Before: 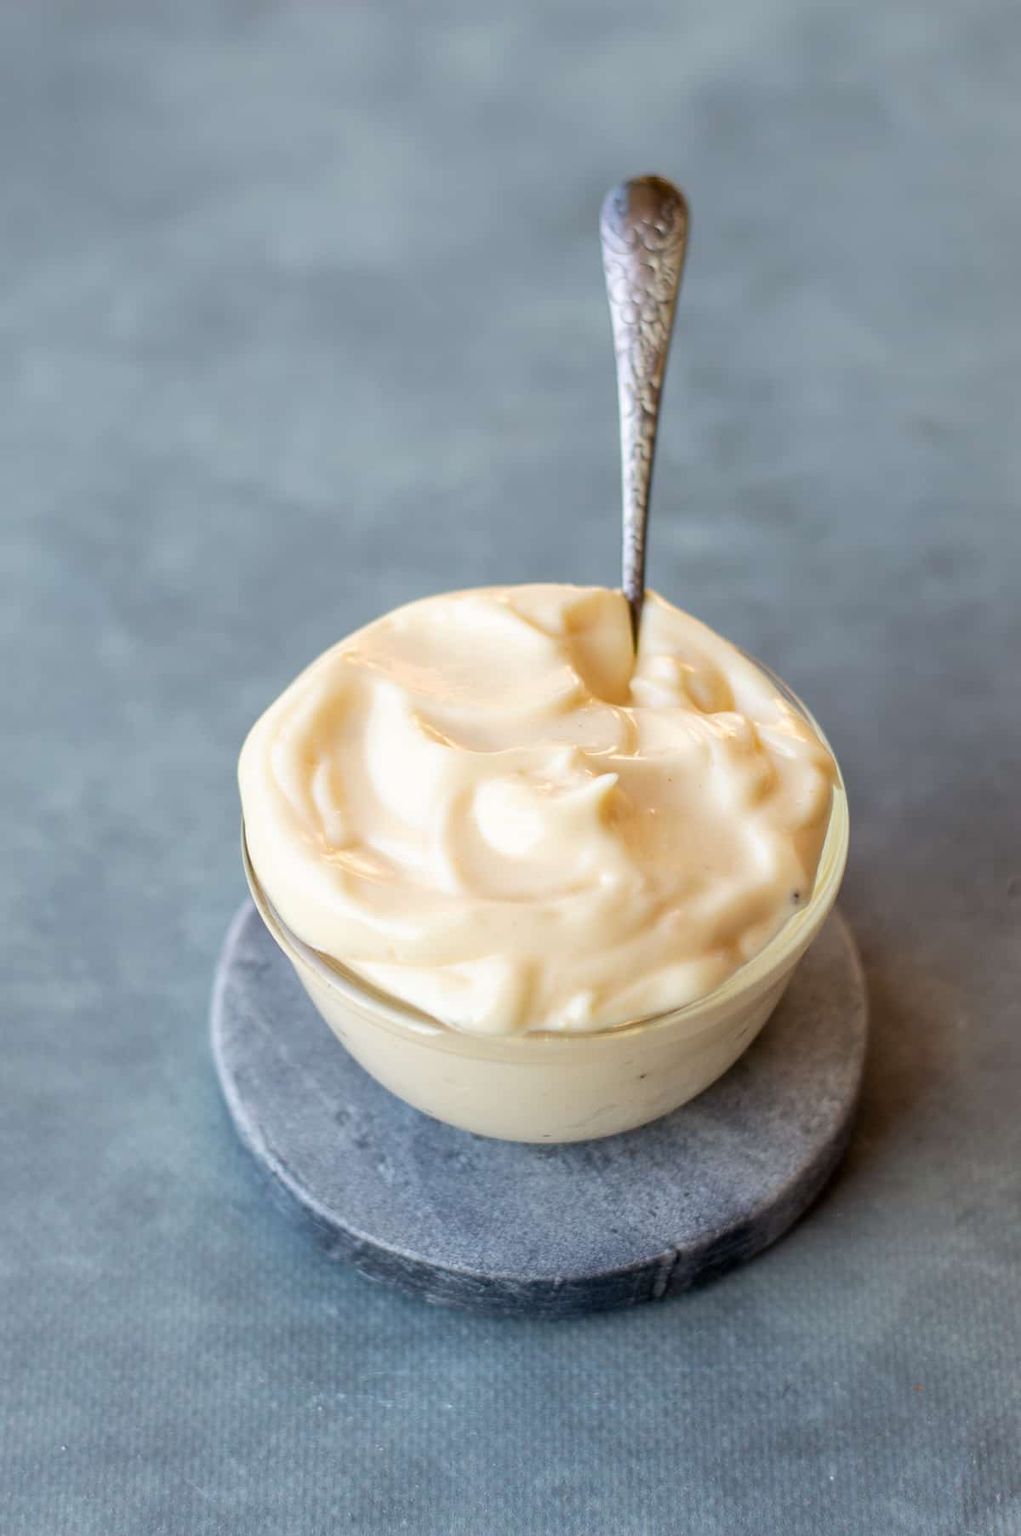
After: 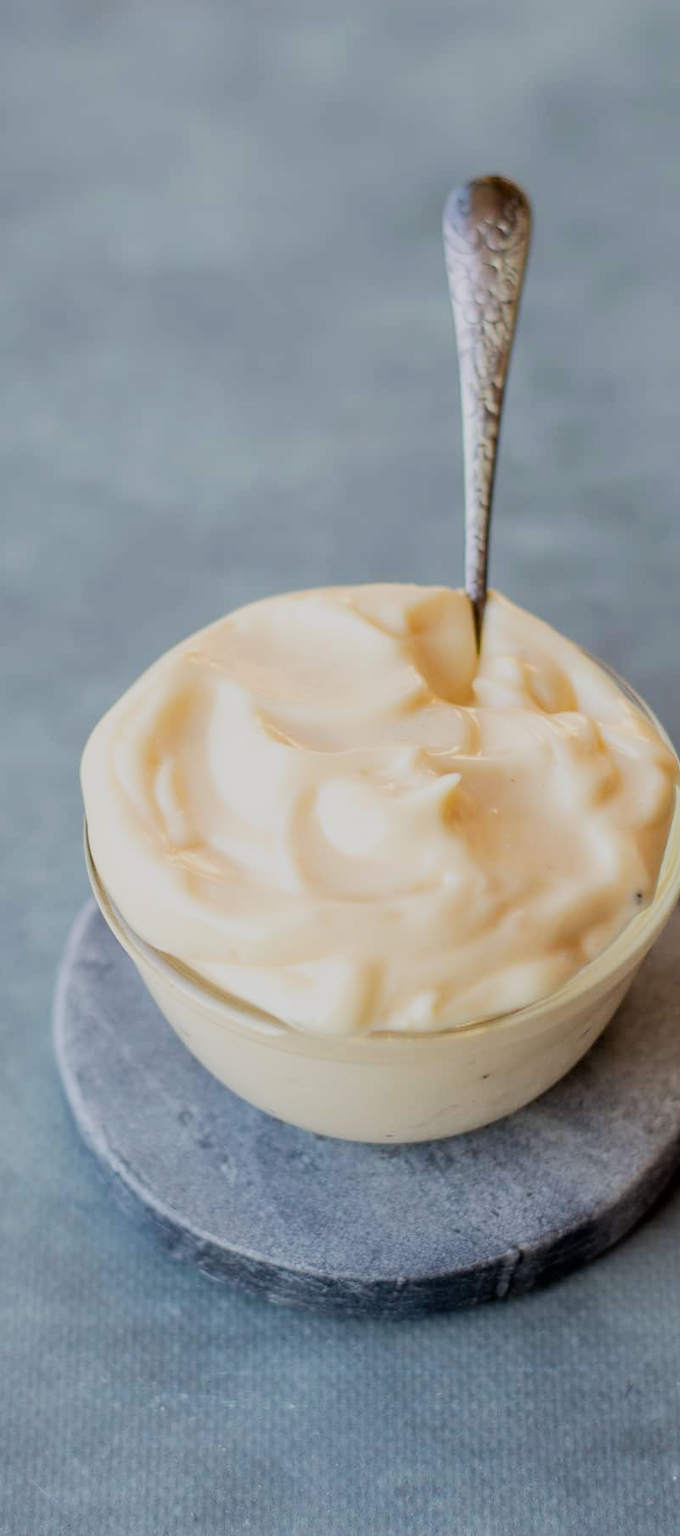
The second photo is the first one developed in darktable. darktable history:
filmic rgb: black relative exposure -16 EV, white relative exposure 6.12 EV, hardness 5.22
crop and rotate: left 15.446%, right 17.836%
